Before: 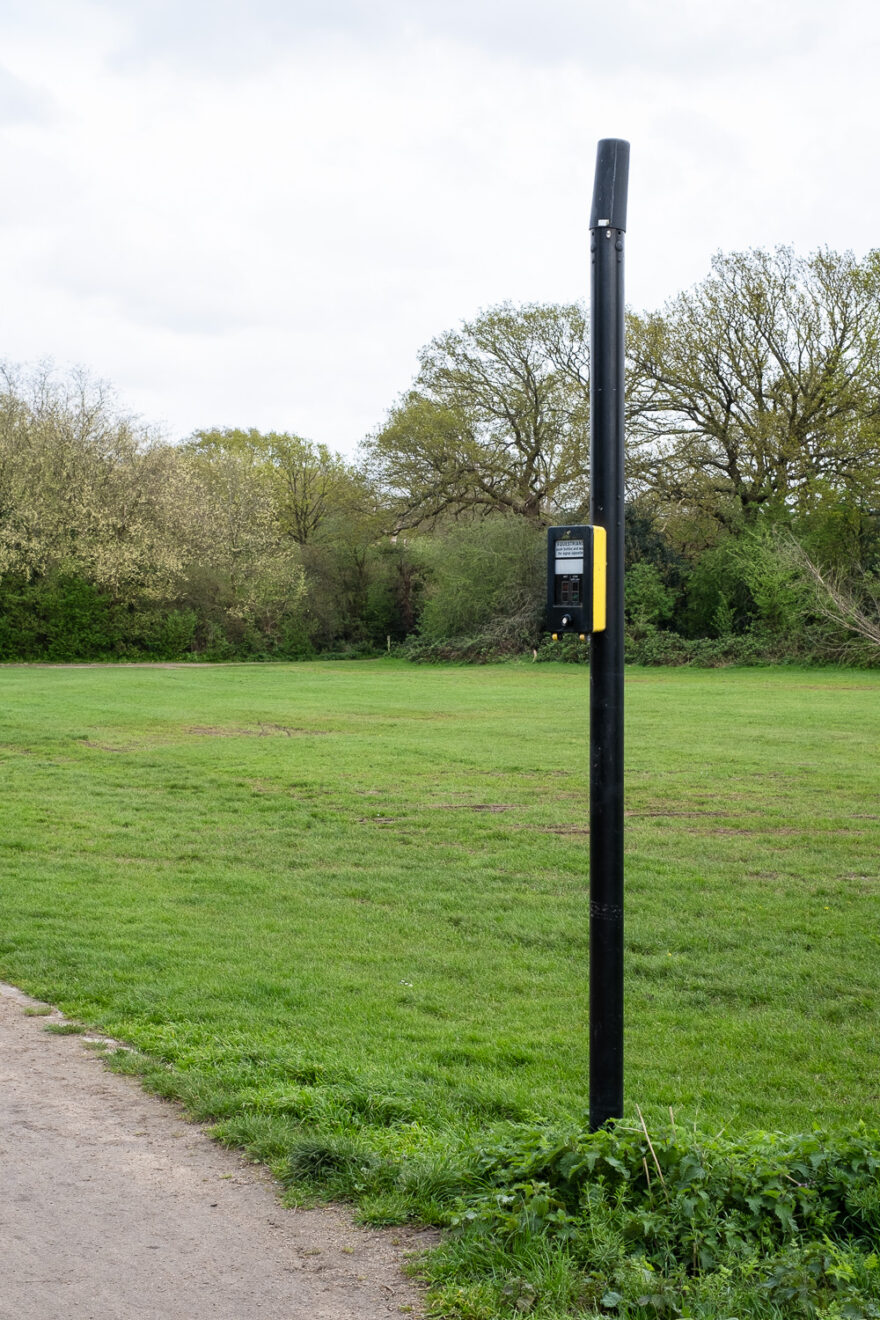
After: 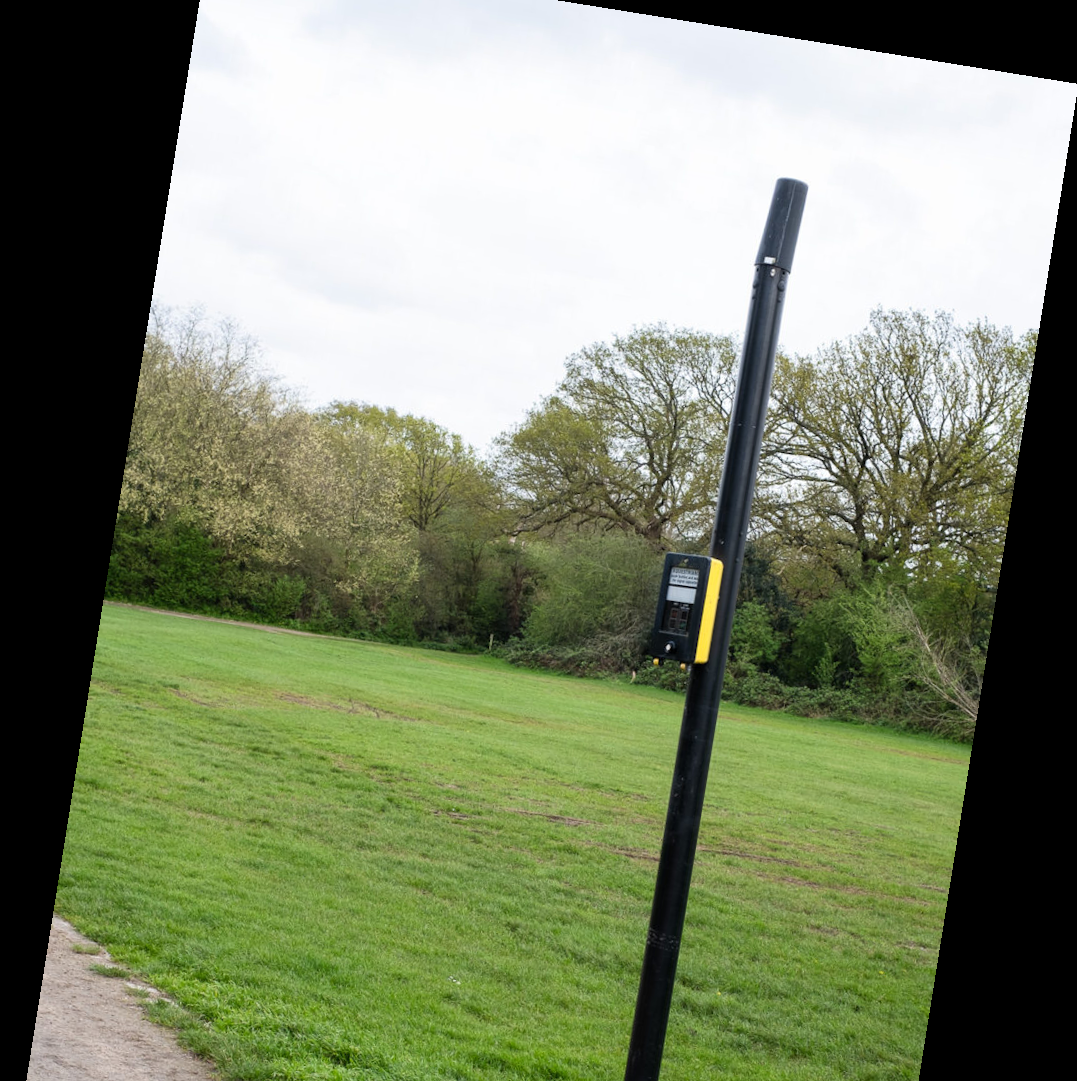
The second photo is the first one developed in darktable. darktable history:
crop: top 3.857%, bottom 21.132%
tone equalizer: on, module defaults
rotate and perspective: rotation 9.12°, automatic cropping off
